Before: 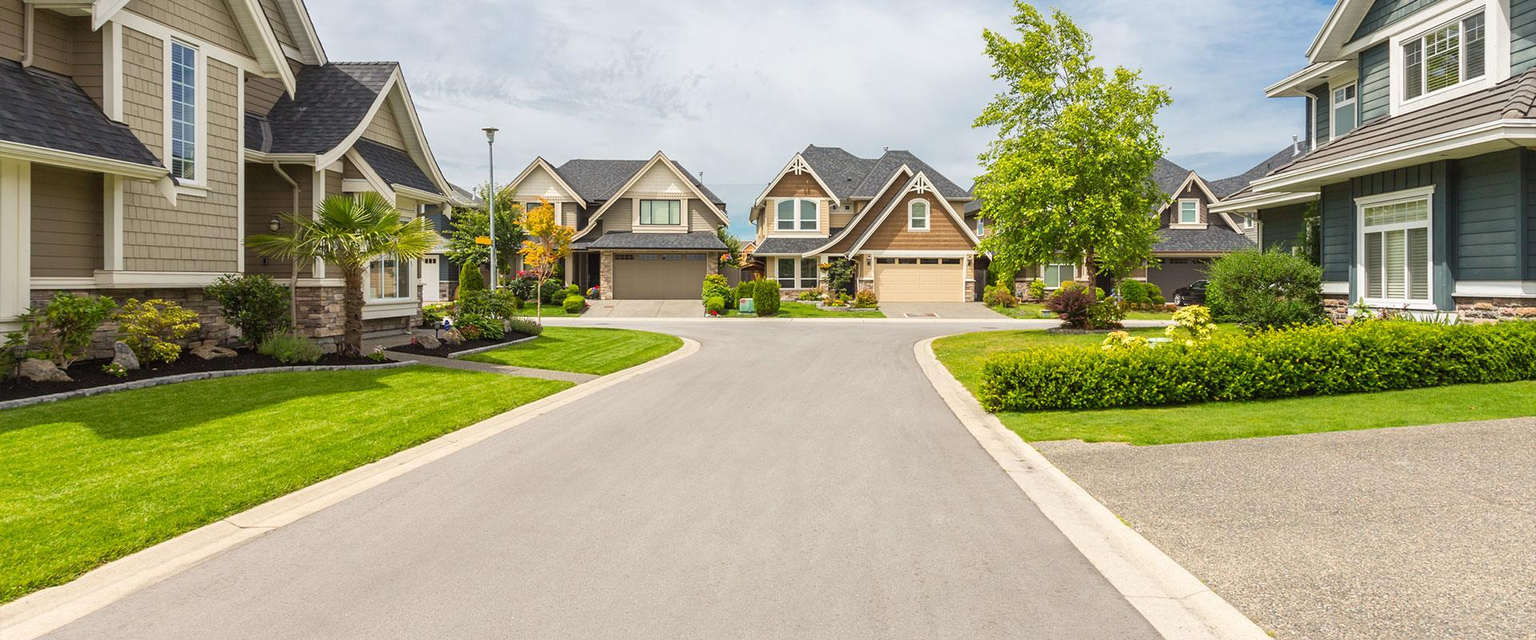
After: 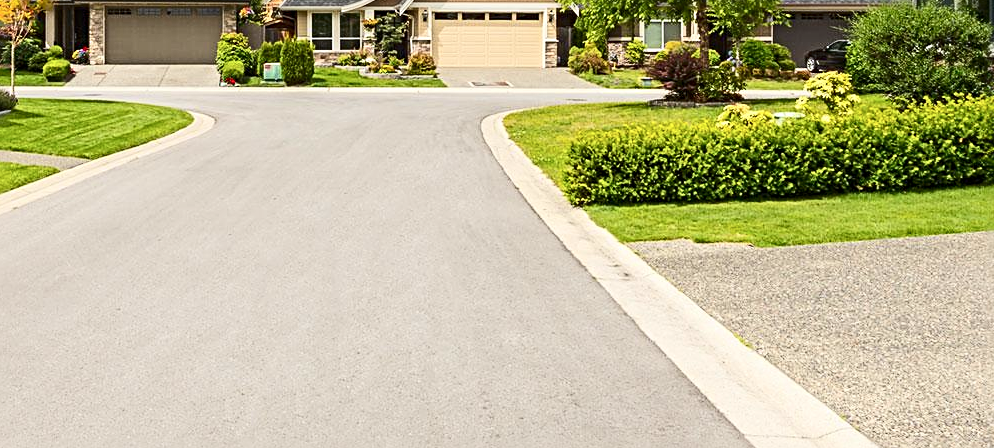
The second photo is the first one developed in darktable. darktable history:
white balance: red 0.986, blue 1.01
crop: left 34.479%, top 38.822%, right 13.718%, bottom 5.172%
color balance: mode lift, gamma, gain (sRGB)
contrast brightness saturation: contrast 0.22
sharpen: radius 4
